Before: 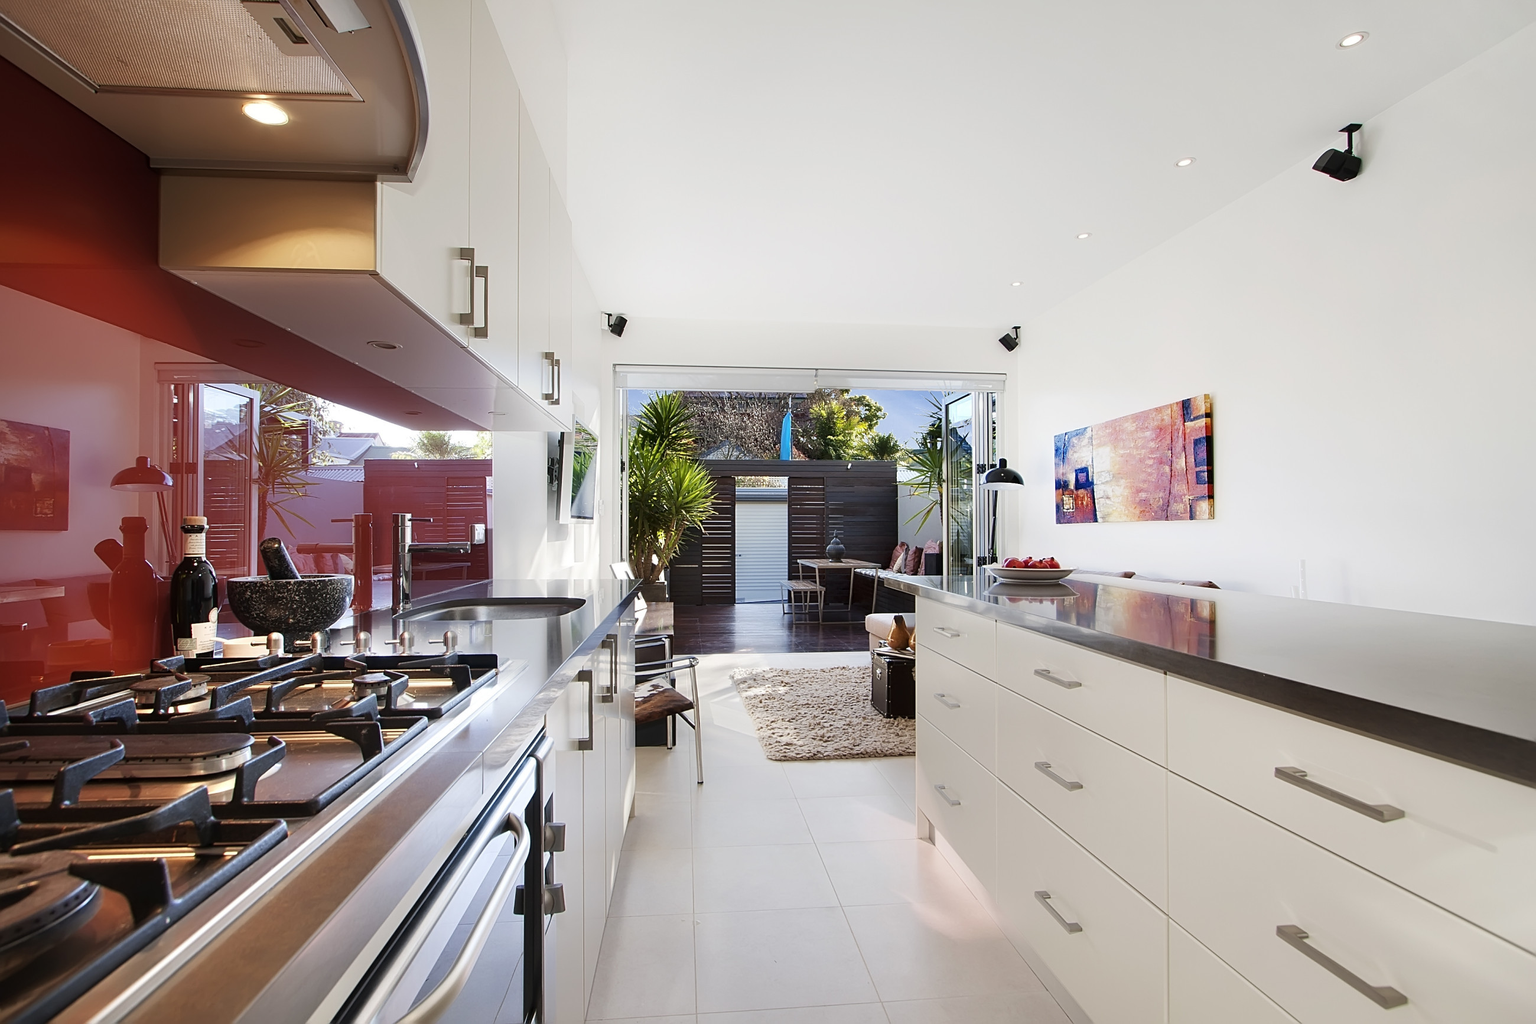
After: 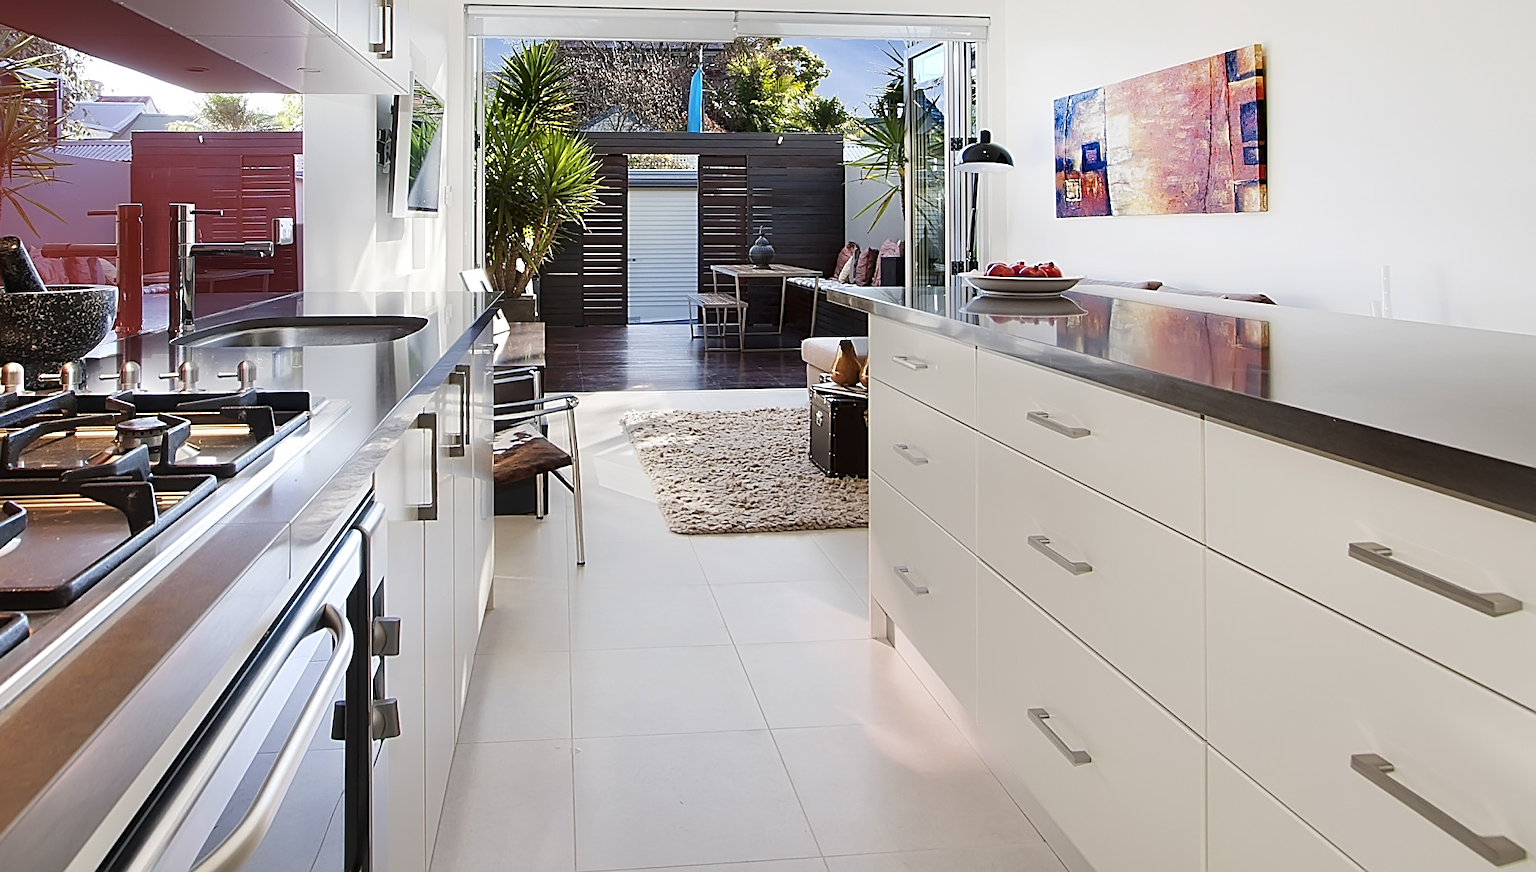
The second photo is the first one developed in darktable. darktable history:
sharpen: on, module defaults
crop and rotate: left 17.323%, top 35.283%, right 7.837%, bottom 0.943%
